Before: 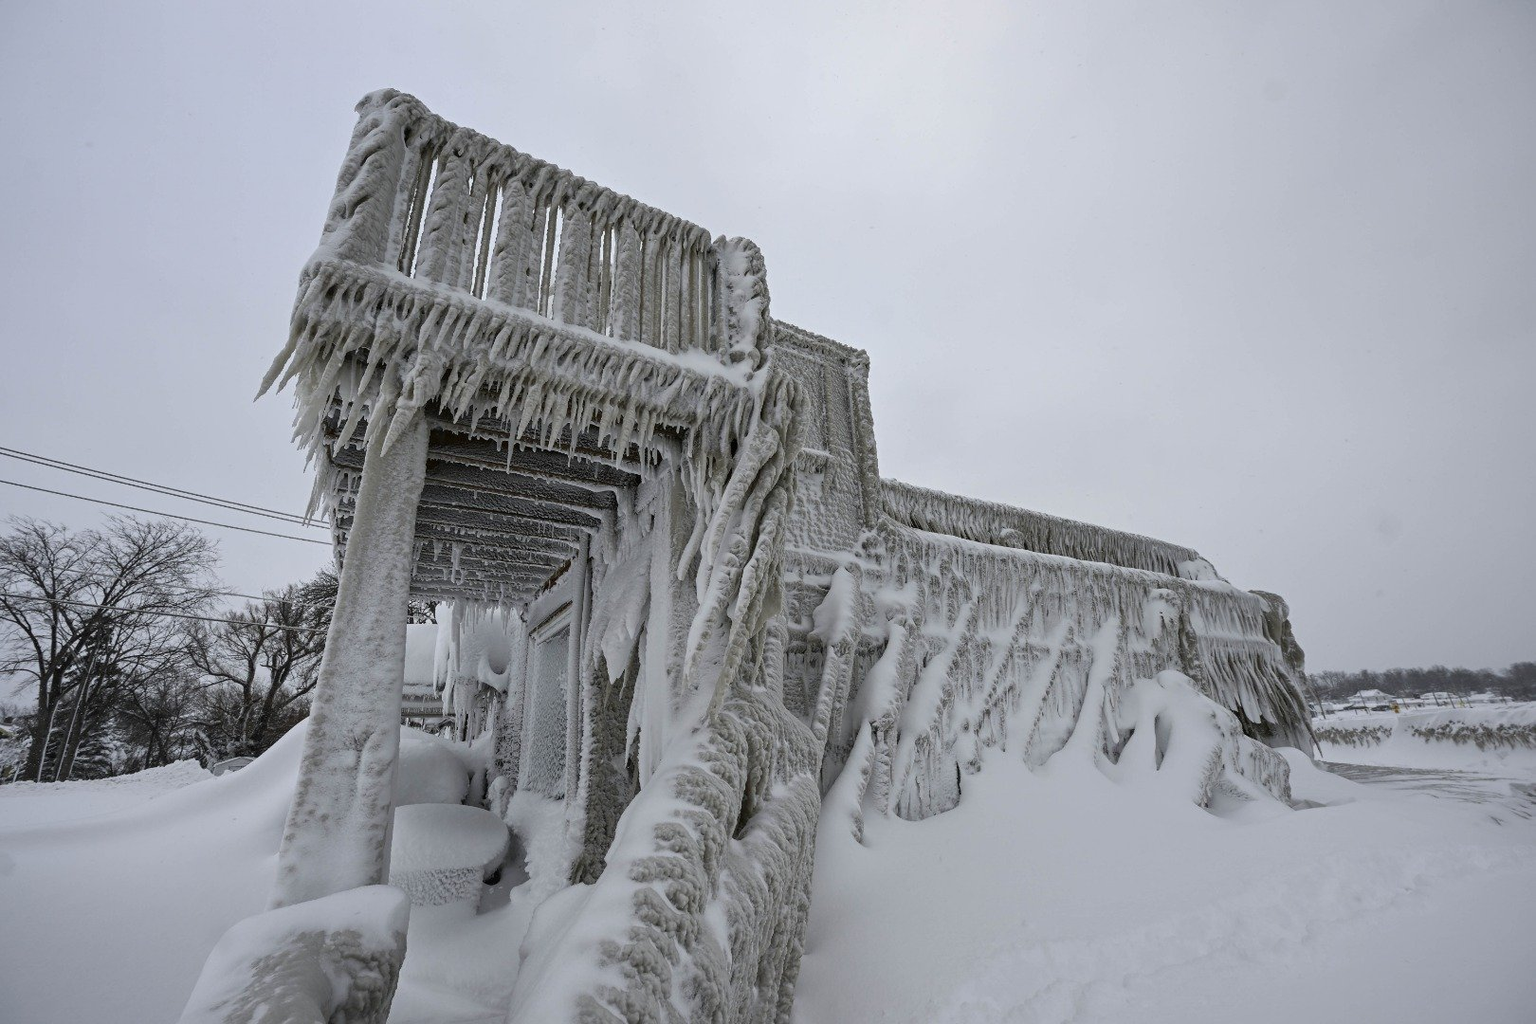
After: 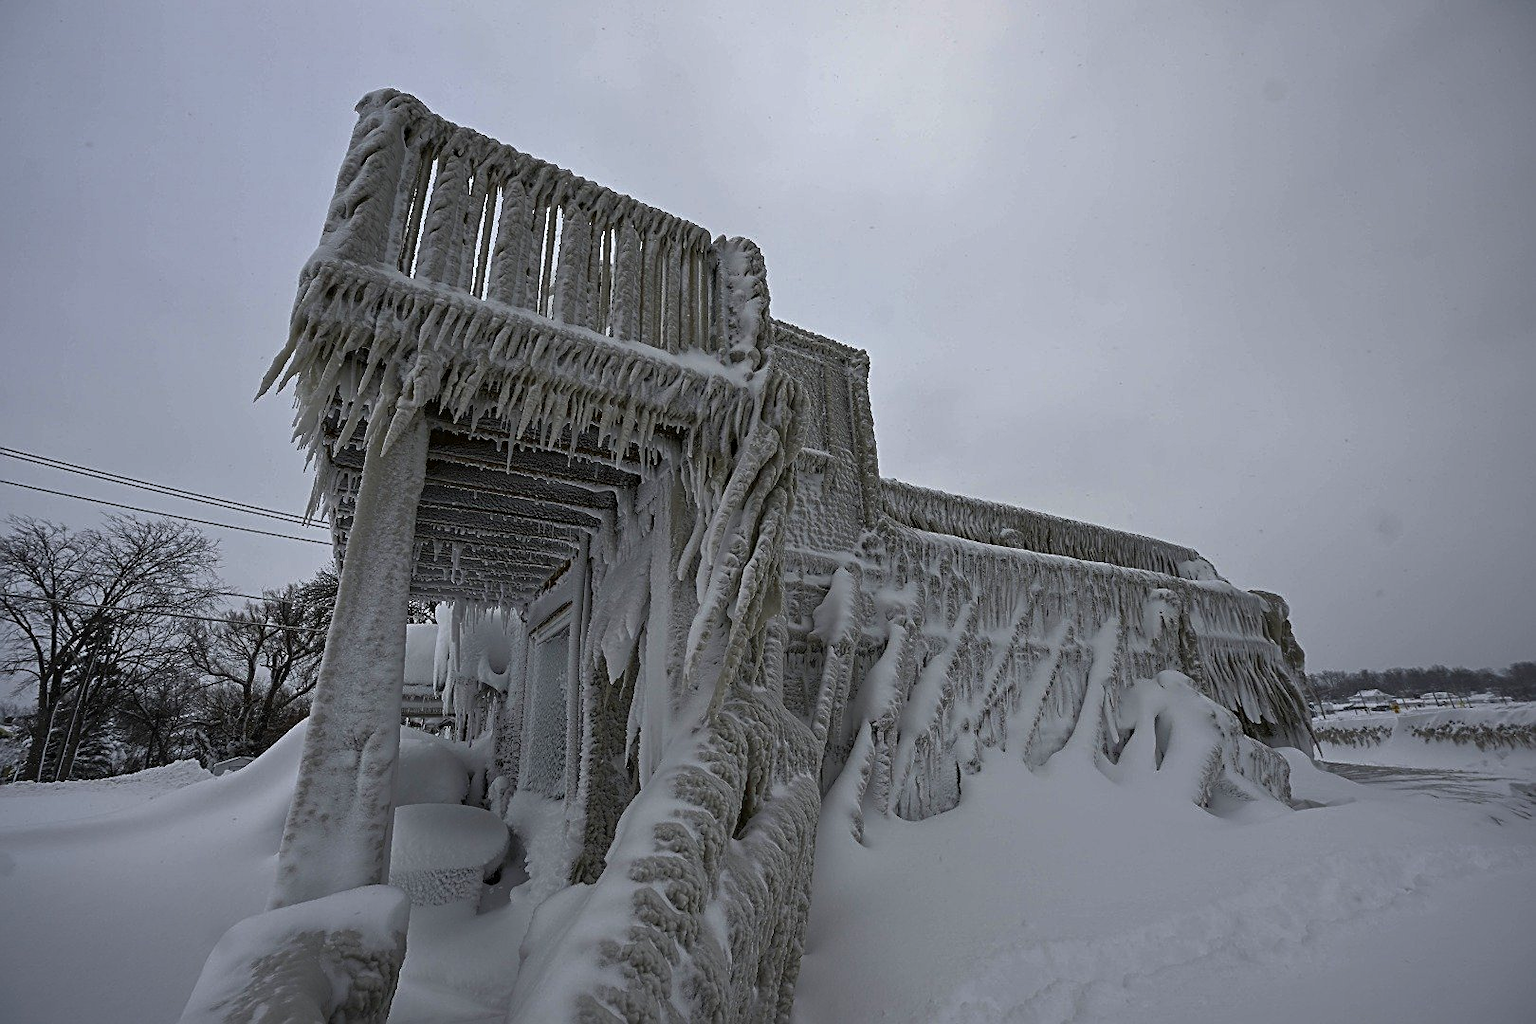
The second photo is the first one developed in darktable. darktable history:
rgb curve: curves: ch0 [(0, 0) (0.415, 0.237) (1, 1)]
color balance rgb: linear chroma grading › global chroma 15%, perceptual saturation grading › global saturation 30%
sharpen: on, module defaults
